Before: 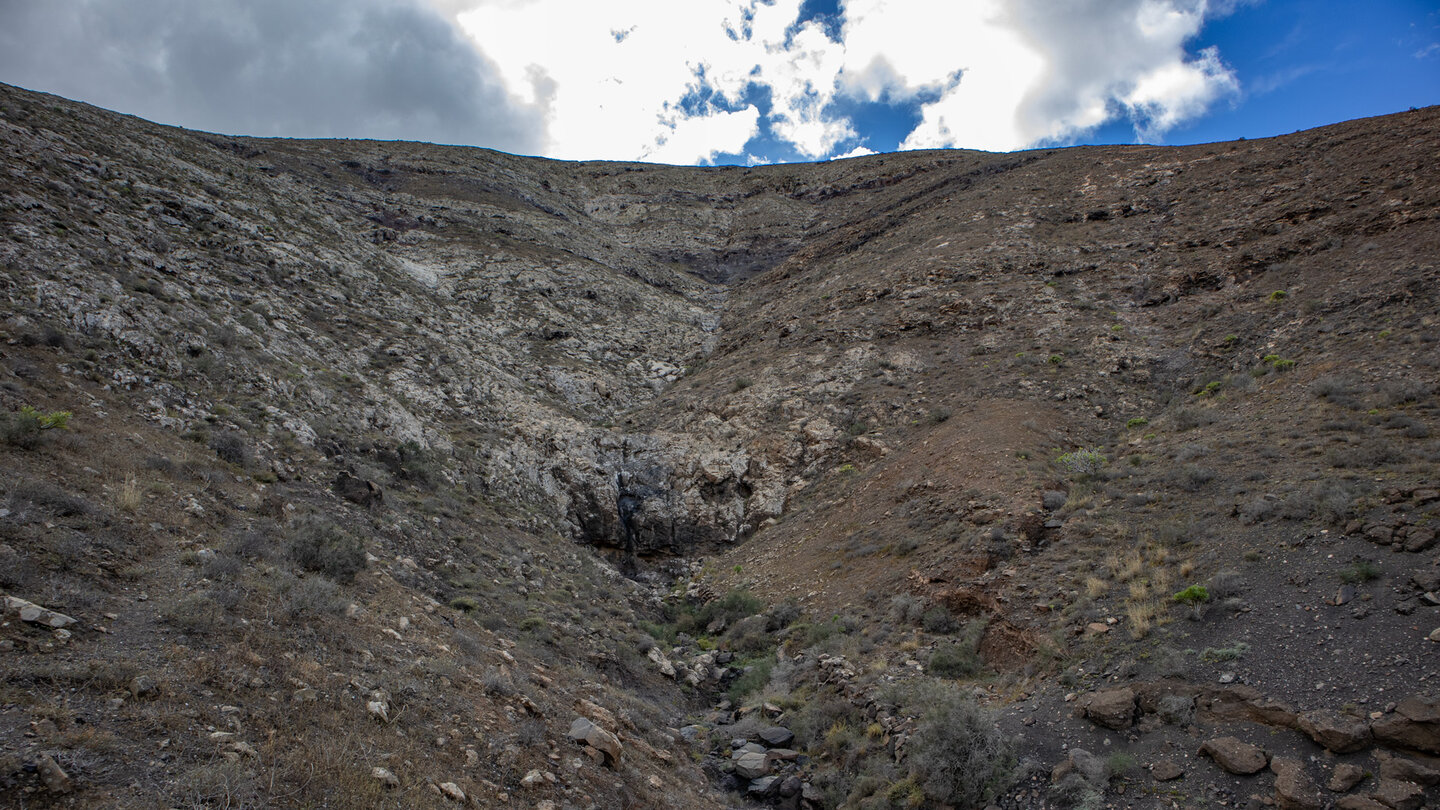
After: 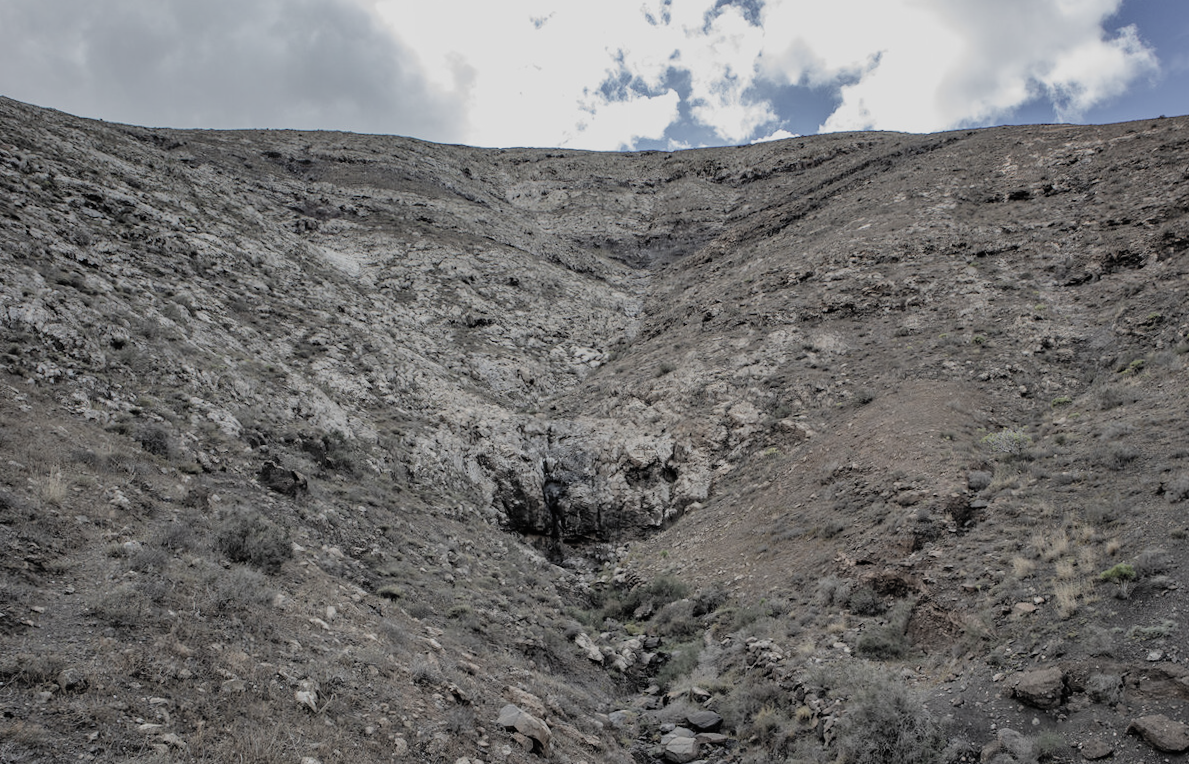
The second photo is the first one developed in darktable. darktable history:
contrast brightness saturation: brightness 0.182, saturation -0.508
crop and rotate: angle 0.8°, left 4.179%, top 0.748%, right 11.147%, bottom 2.556%
filmic rgb: black relative exposure -7.65 EV, white relative exposure 4.56 EV, hardness 3.61
